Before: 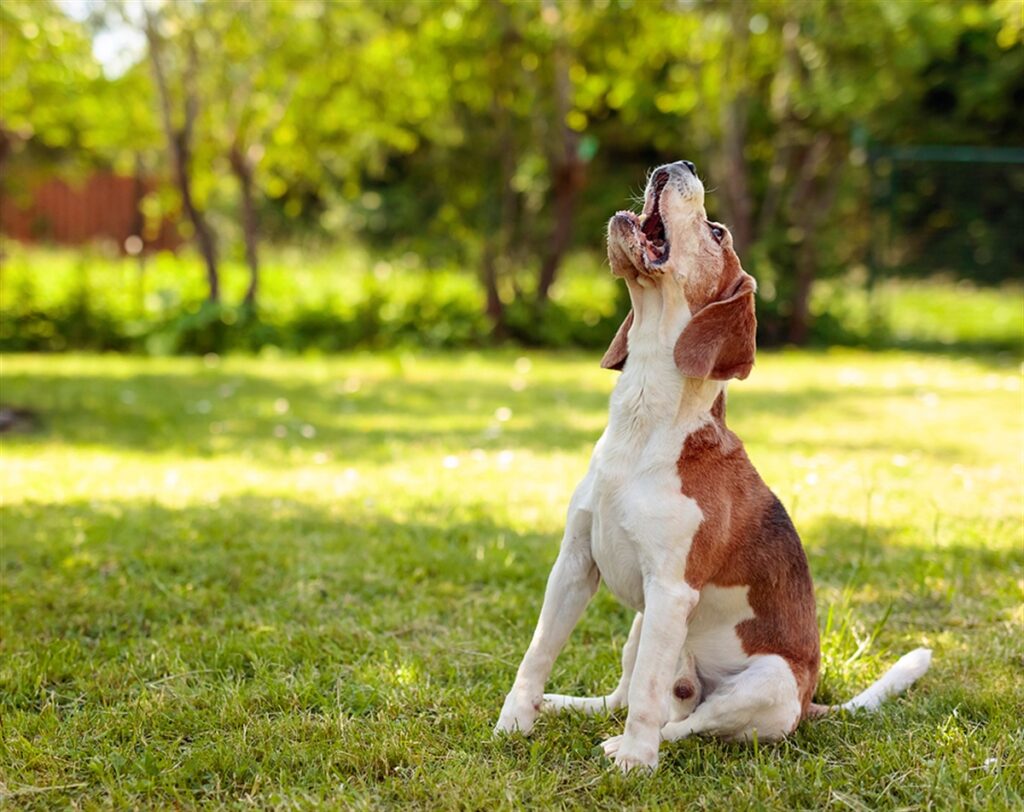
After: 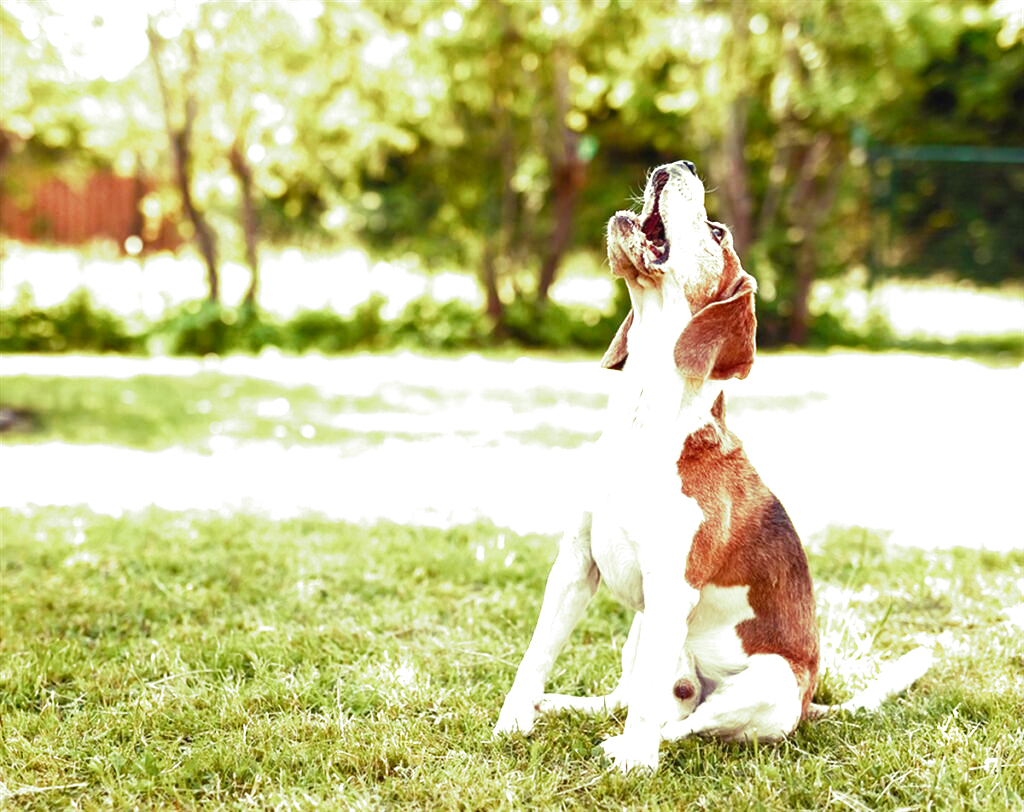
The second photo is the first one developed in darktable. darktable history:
split-toning: shadows › hue 290.82°, shadows › saturation 0.34, highlights › saturation 0.38, balance 0, compress 50%
color balance rgb: shadows lift › chroma 1%, shadows lift › hue 28.8°, power › hue 60°, highlights gain › chroma 1%, highlights gain › hue 60°, global offset › luminance 0.25%, perceptual saturation grading › highlights -20%, perceptual saturation grading › shadows 20%, perceptual brilliance grading › highlights 5%, perceptual brilliance grading › shadows -10%, global vibrance 19.67%
exposure: black level correction 0, exposure 1.2 EV, compensate exposure bias true, compensate highlight preservation false
